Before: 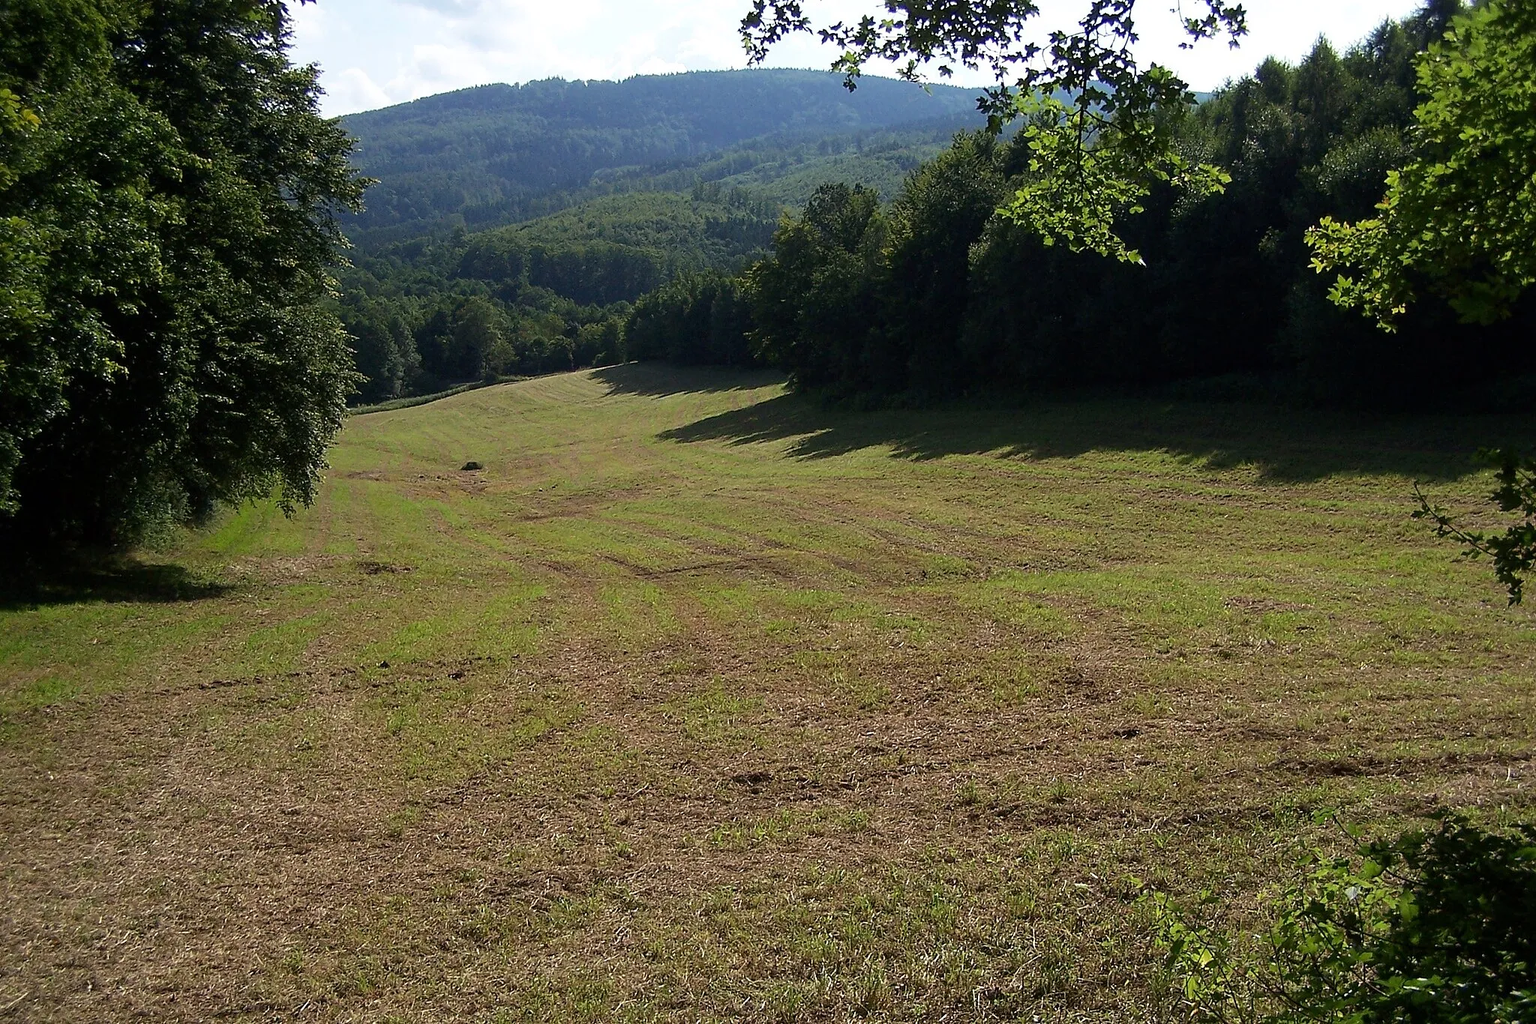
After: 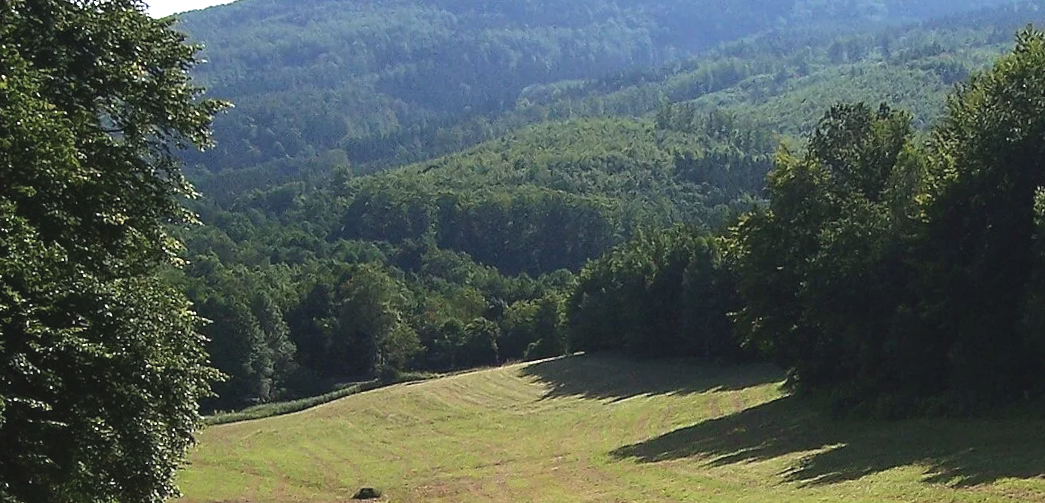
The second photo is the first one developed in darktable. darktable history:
crop: left 10.121%, top 10.631%, right 36.218%, bottom 51.526%
exposure: black level correction -0.005, exposure 0.622 EV, compensate highlight preservation false
rotate and perspective: rotation 0.074°, lens shift (vertical) 0.096, lens shift (horizontal) -0.041, crop left 0.043, crop right 0.952, crop top 0.024, crop bottom 0.979
